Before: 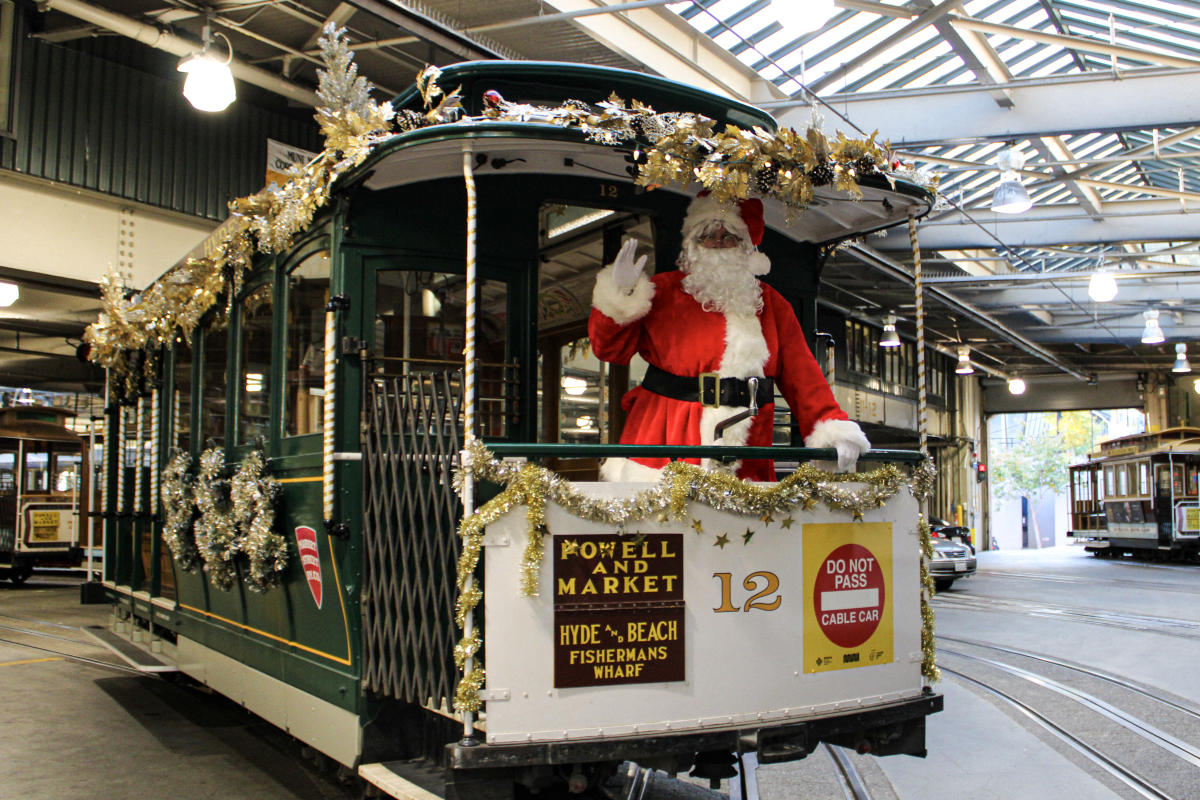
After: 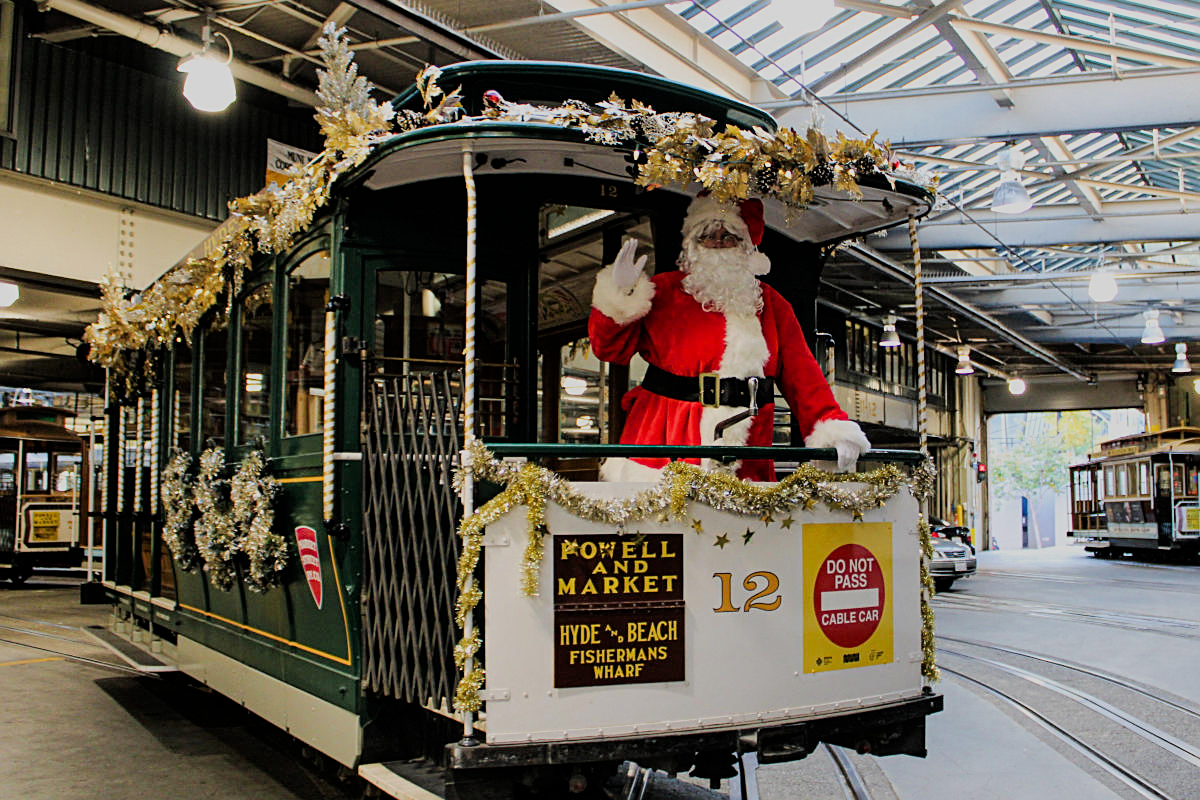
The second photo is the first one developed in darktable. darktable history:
sharpen: on, module defaults
exposure: compensate highlight preservation false
filmic rgb: black relative exposure -7.65 EV, white relative exposure 4.56 EV, threshold 3.04 EV, hardness 3.61, enable highlight reconstruction true
